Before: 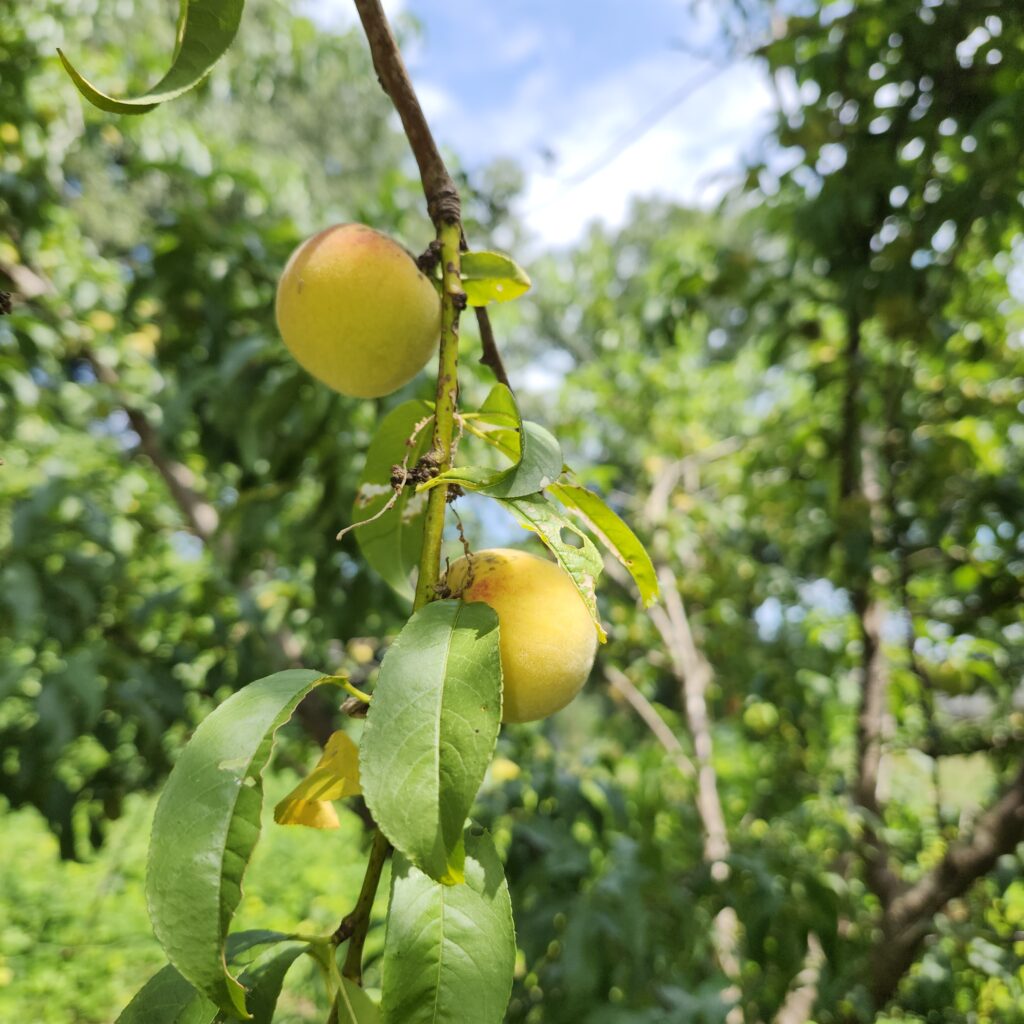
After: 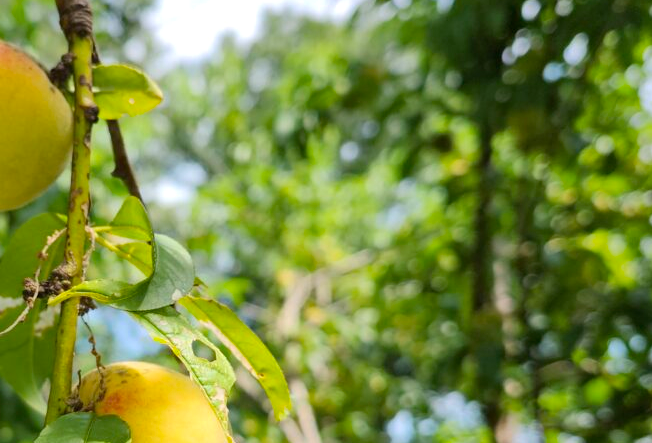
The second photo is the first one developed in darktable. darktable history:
haze removal: compatibility mode true, adaptive false
crop: left 36.005%, top 18.293%, right 0.31%, bottom 38.444%
